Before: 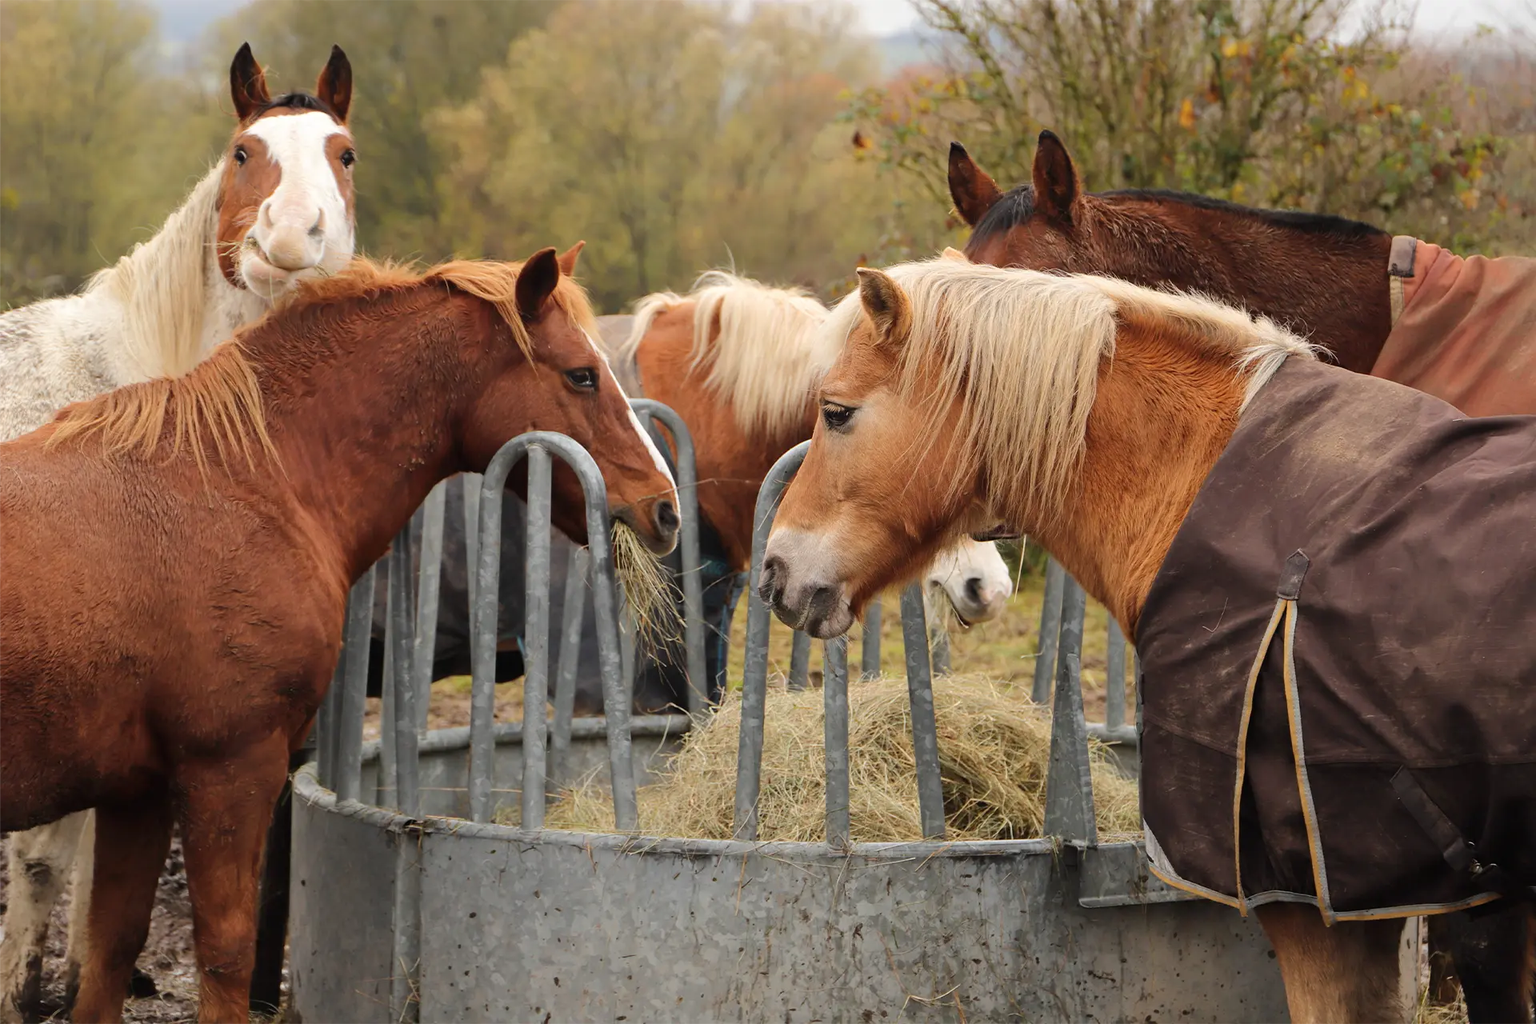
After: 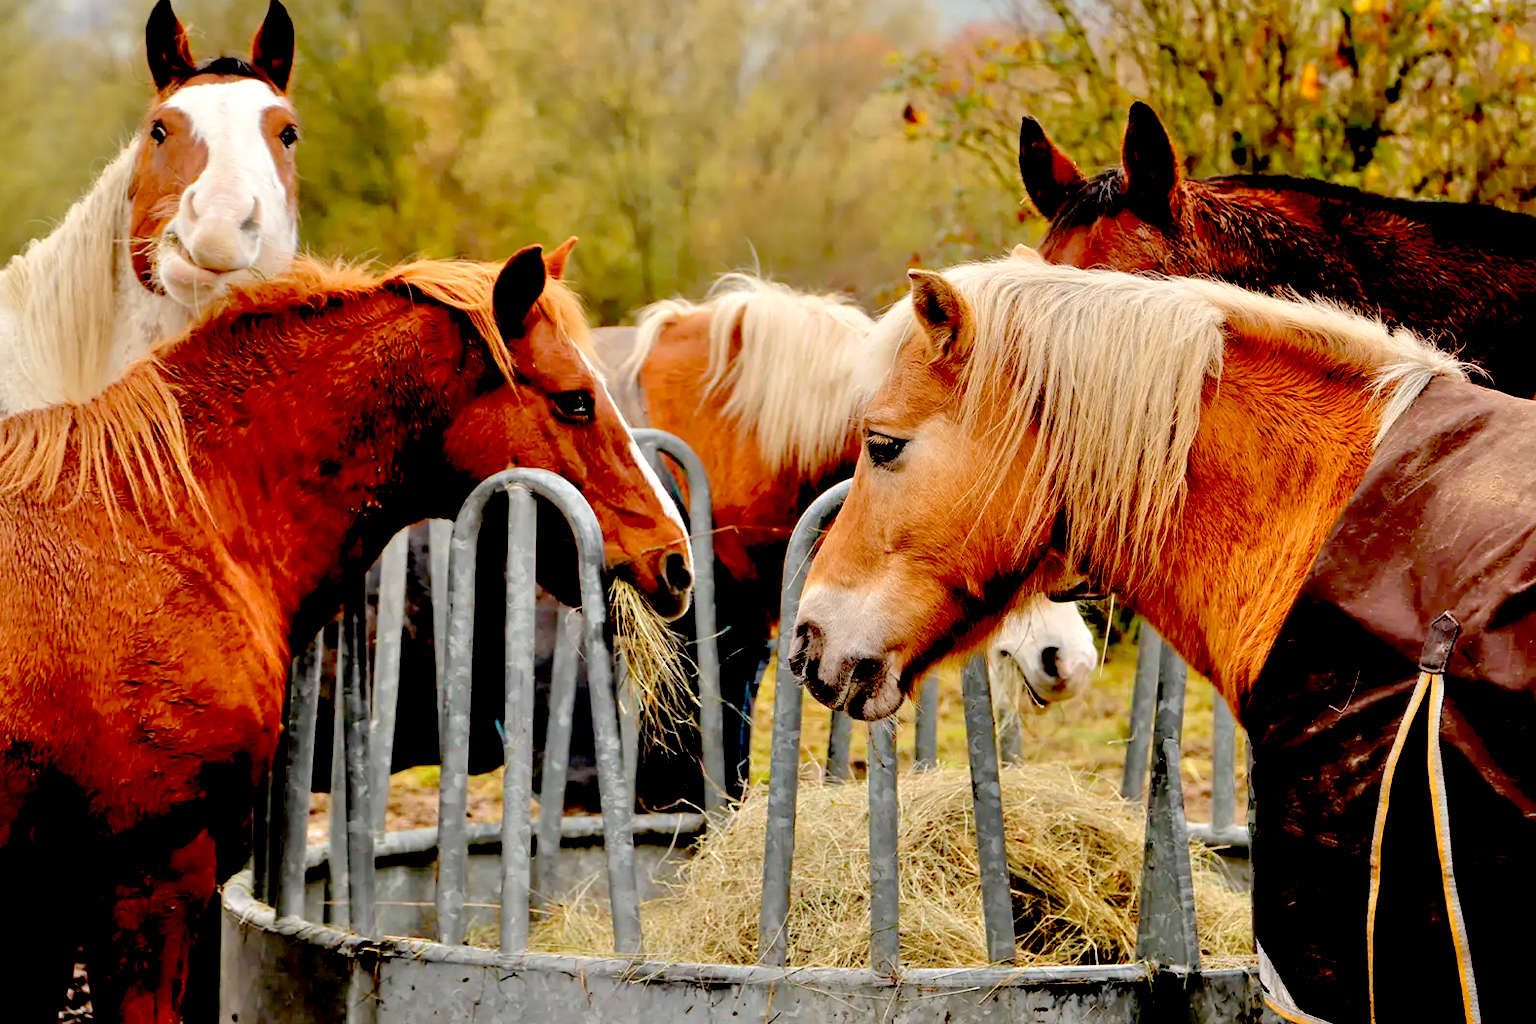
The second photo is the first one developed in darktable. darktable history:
exposure: black level correction 0.056, compensate highlight preservation false
tone equalizer: -7 EV 0.15 EV, -6 EV 0.6 EV, -5 EV 1.15 EV, -4 EV 1.33 EV, -3 EV 1.15 EV, -2 EV 0.6 EV, -1 EV 0.15 EV, mask exposure compensation -0.5 EV
crop and rotate: left 7.196%, top 4.574%, right 10.605%, bottom 13.178%
